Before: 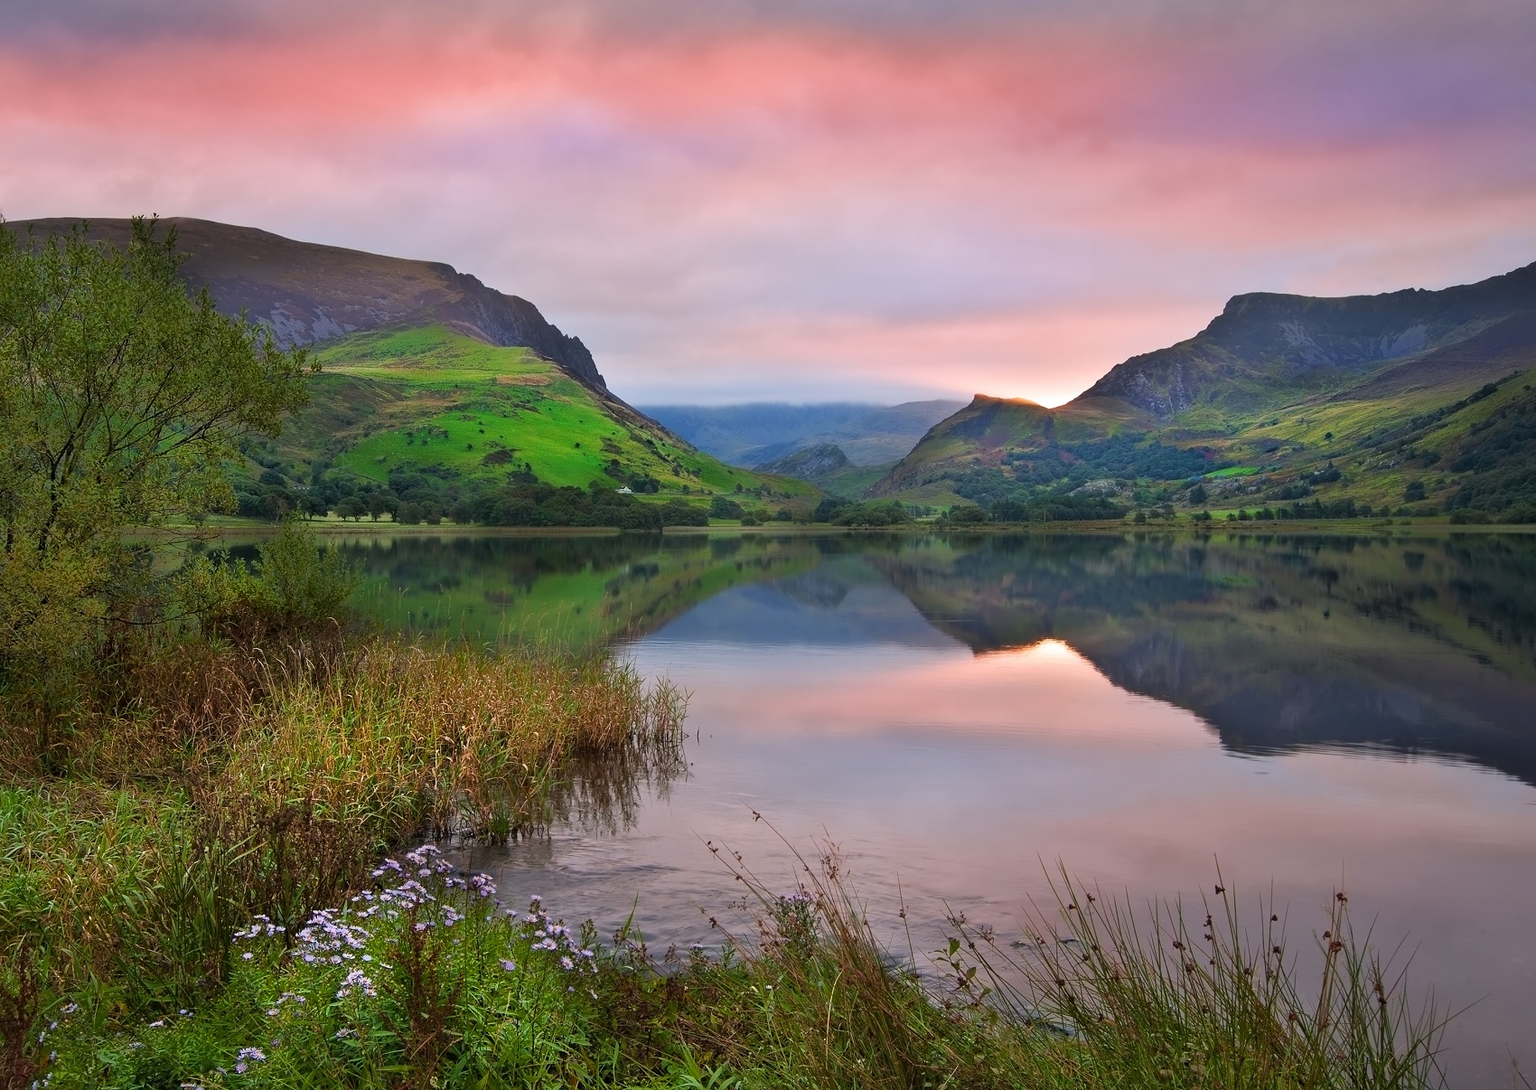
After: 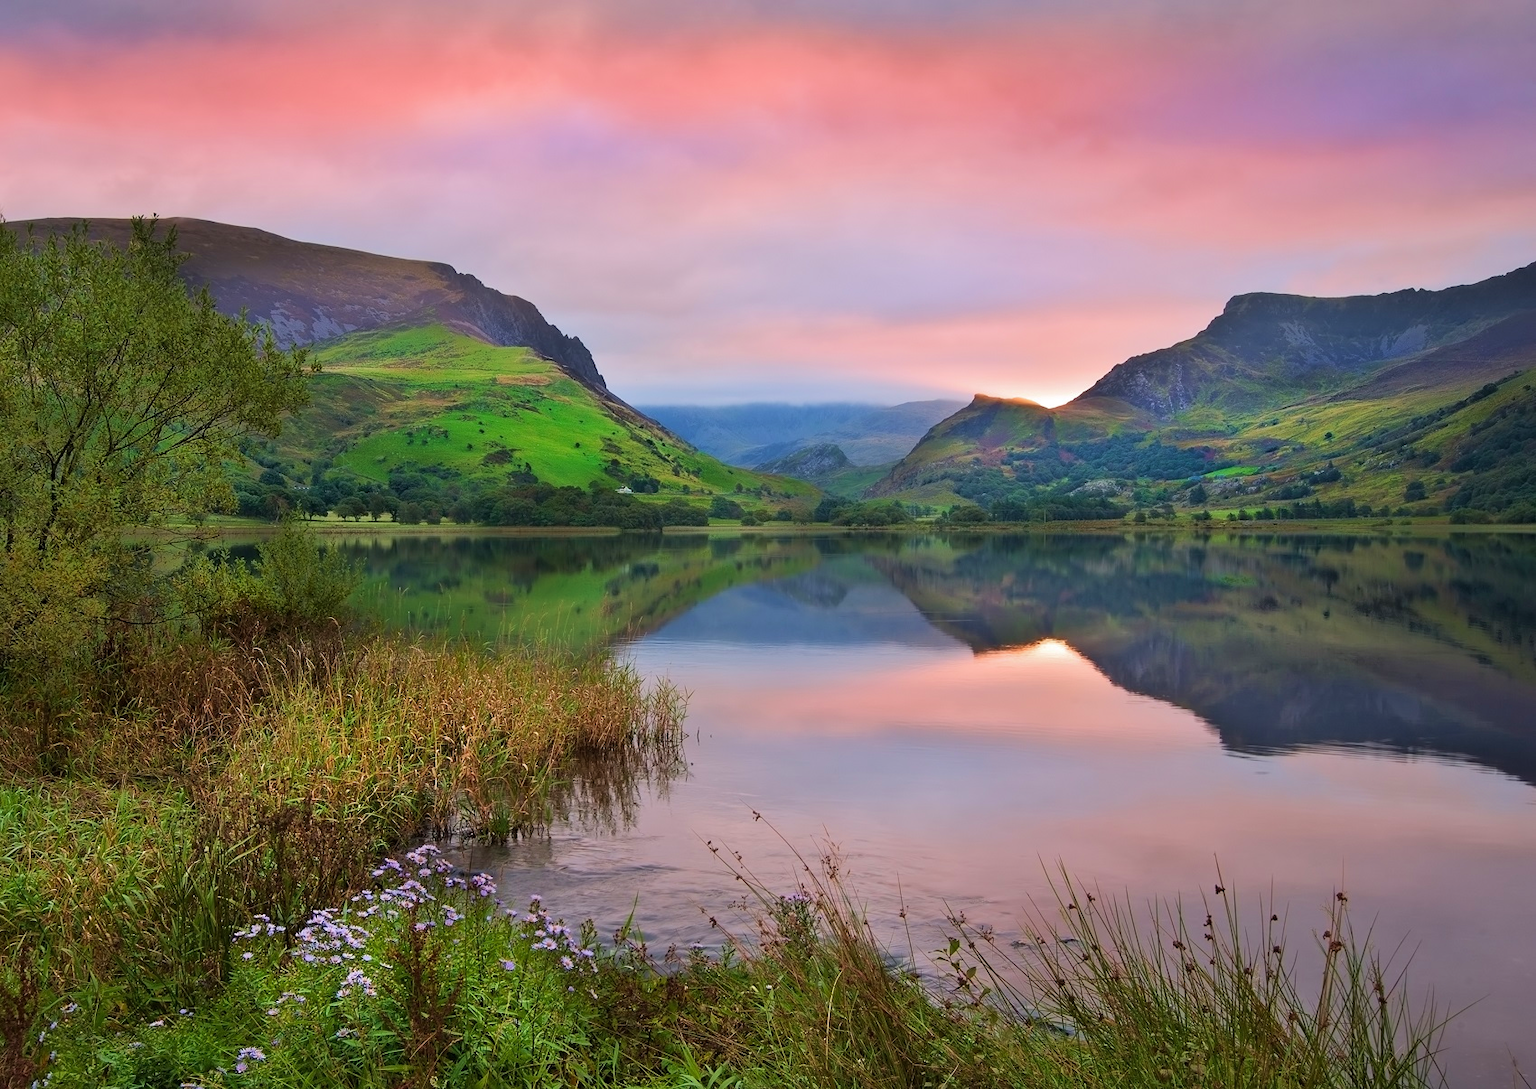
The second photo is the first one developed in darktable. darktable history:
base curve: curves: ch0 [(0, 0) (0.235, 0.266) (0.503, 0.496) (0.786, 0.72) (1, 1)]
velvia: on, module defaults
